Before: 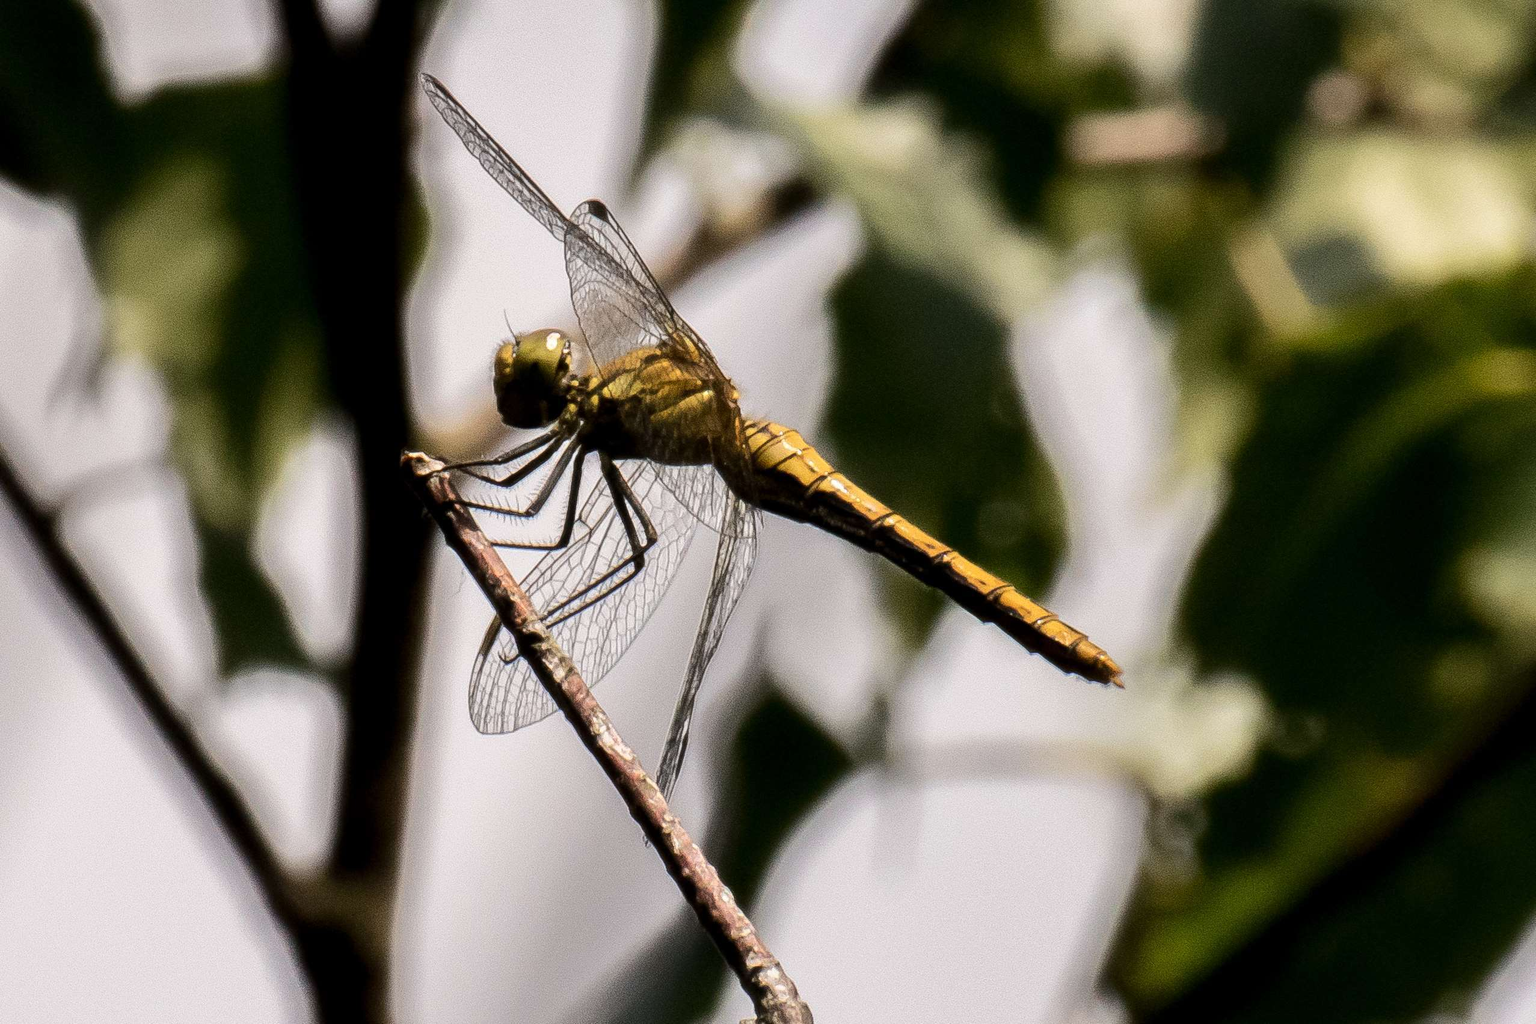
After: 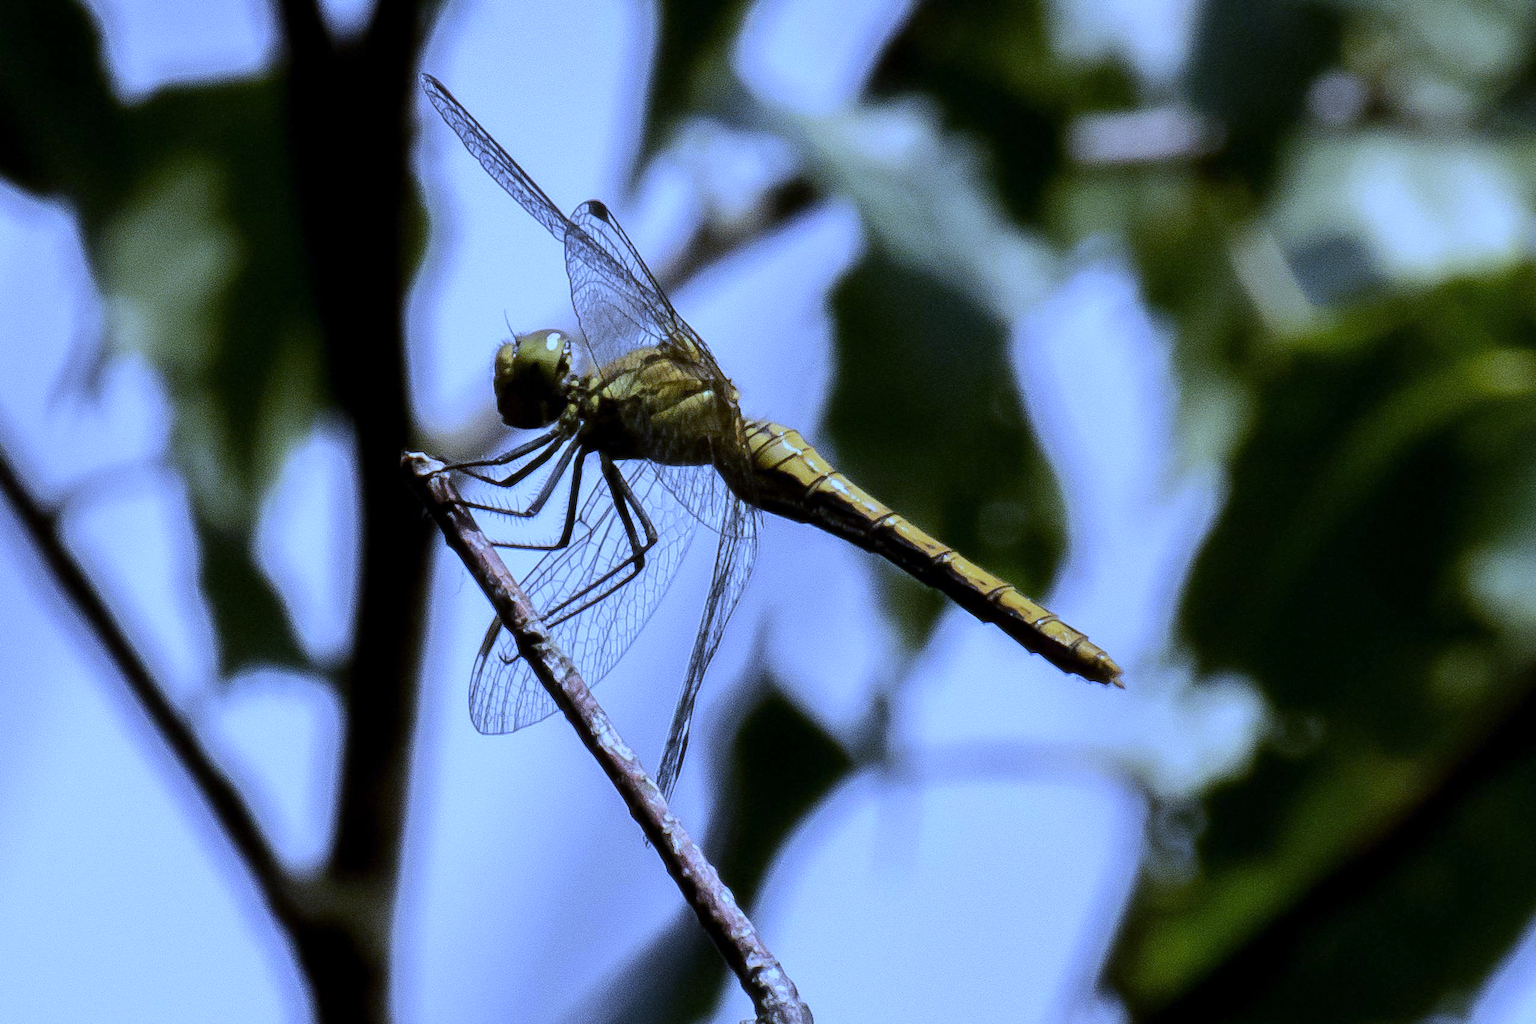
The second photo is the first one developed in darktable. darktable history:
exposure: exposure -0.21 EV, compensate highlight preservation false
white balance: red 0.766, blue 1.537
